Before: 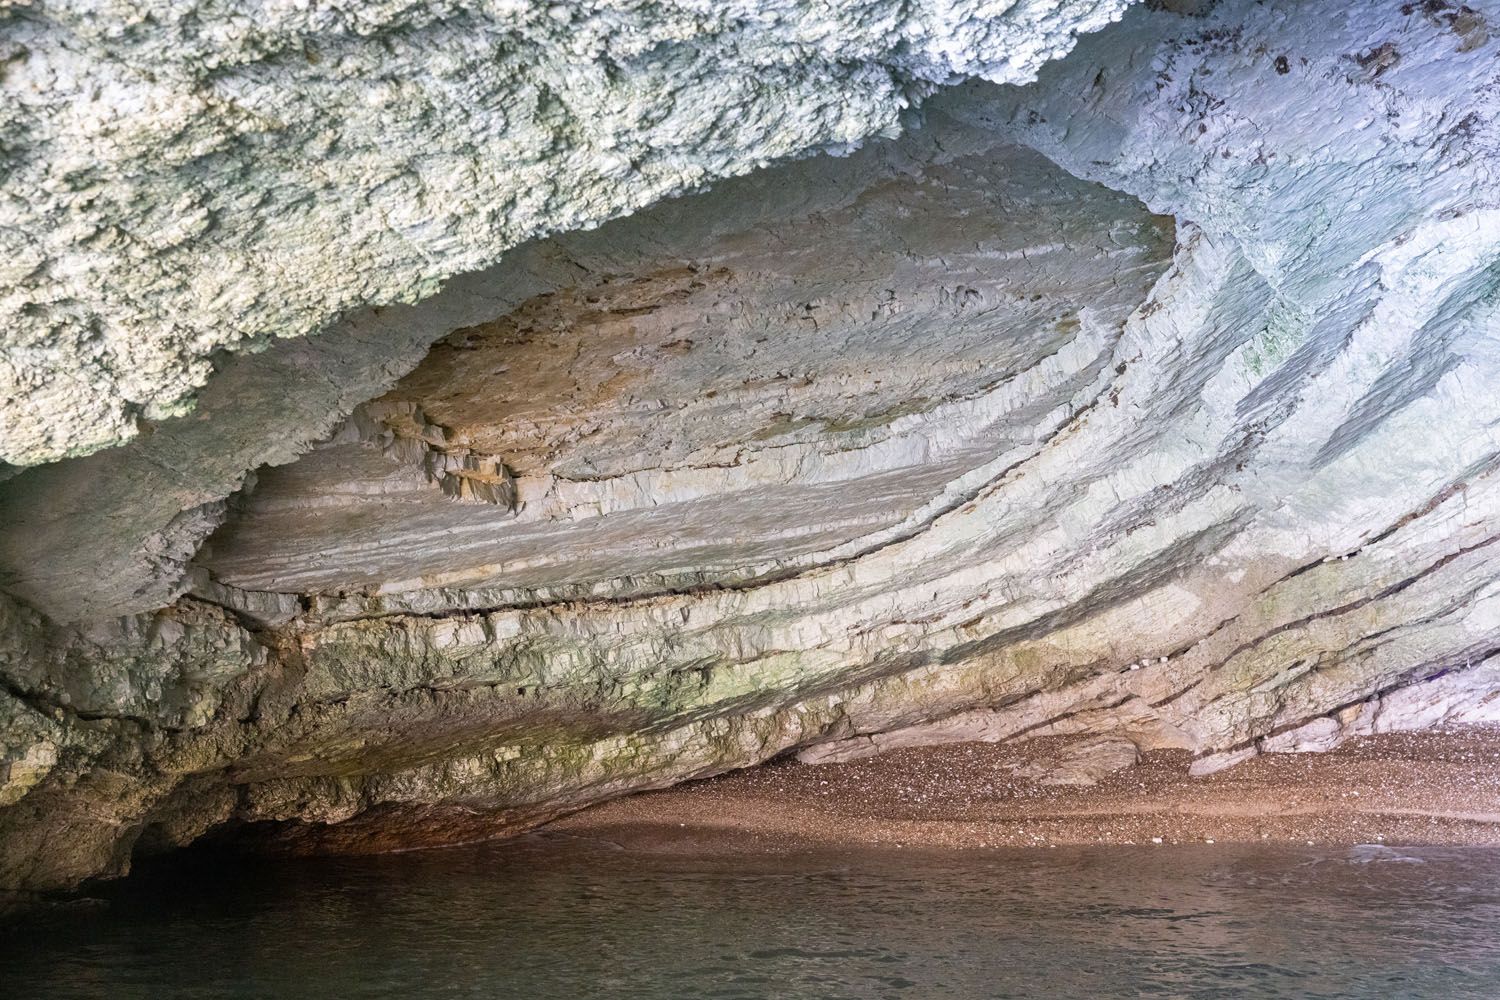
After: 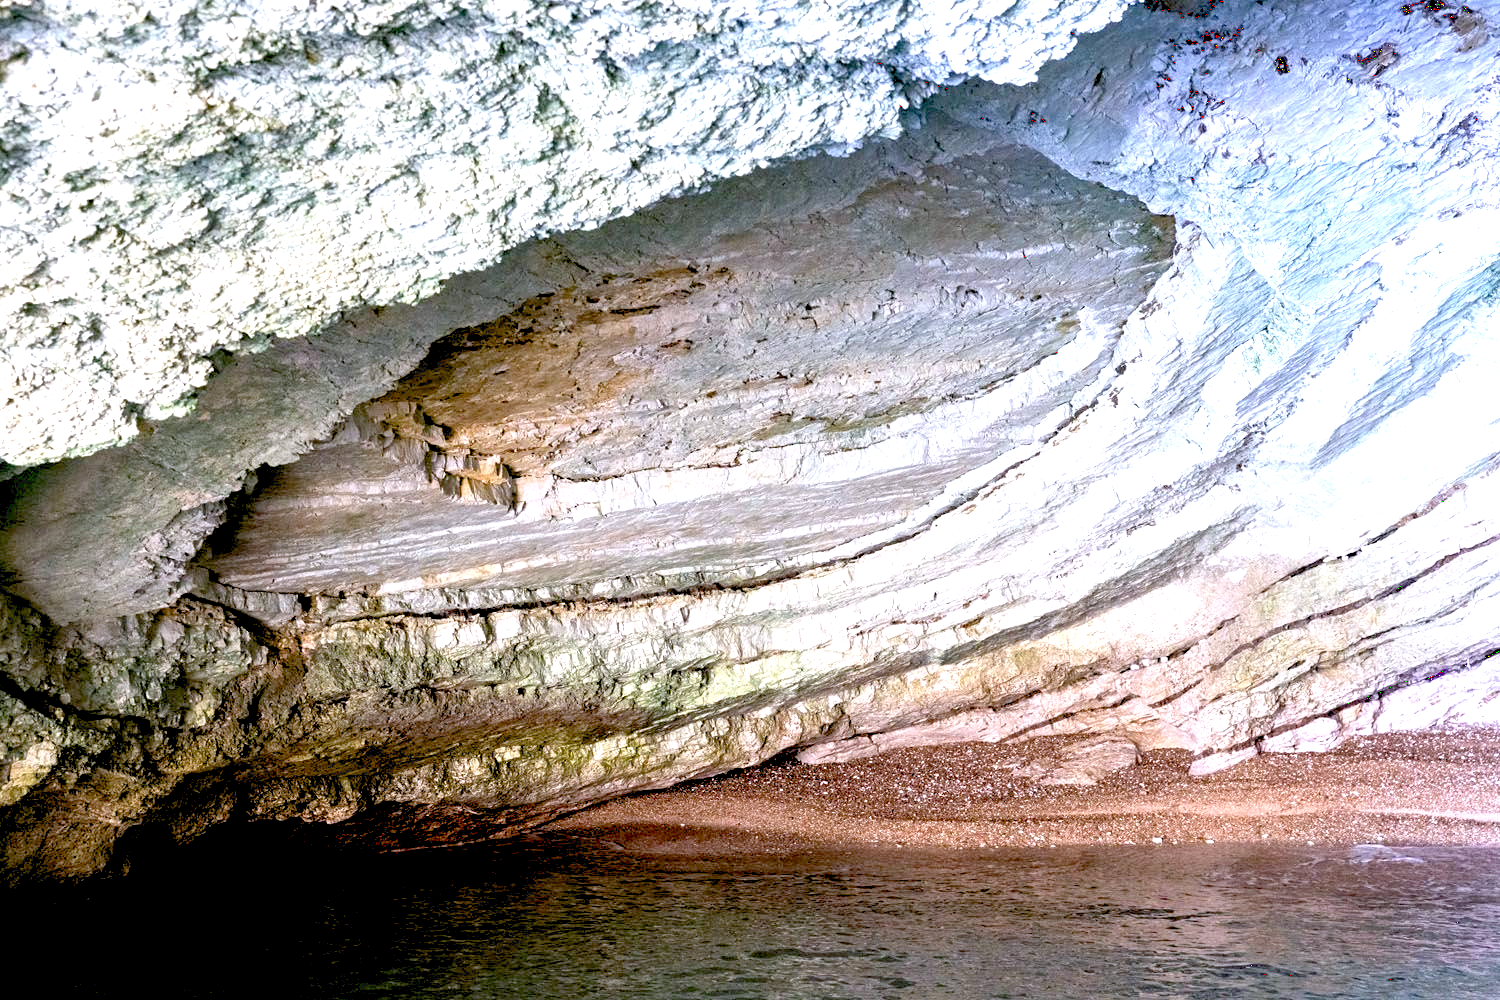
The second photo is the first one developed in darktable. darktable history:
color calibration: illuminant as shot in camera, x 0.358, y 0.373, temperature 4628.91 K, clip negative RGB from gamut false
exposure: black level correction 0.033, exposure 0.904 EV, compensate highlight preservation false
